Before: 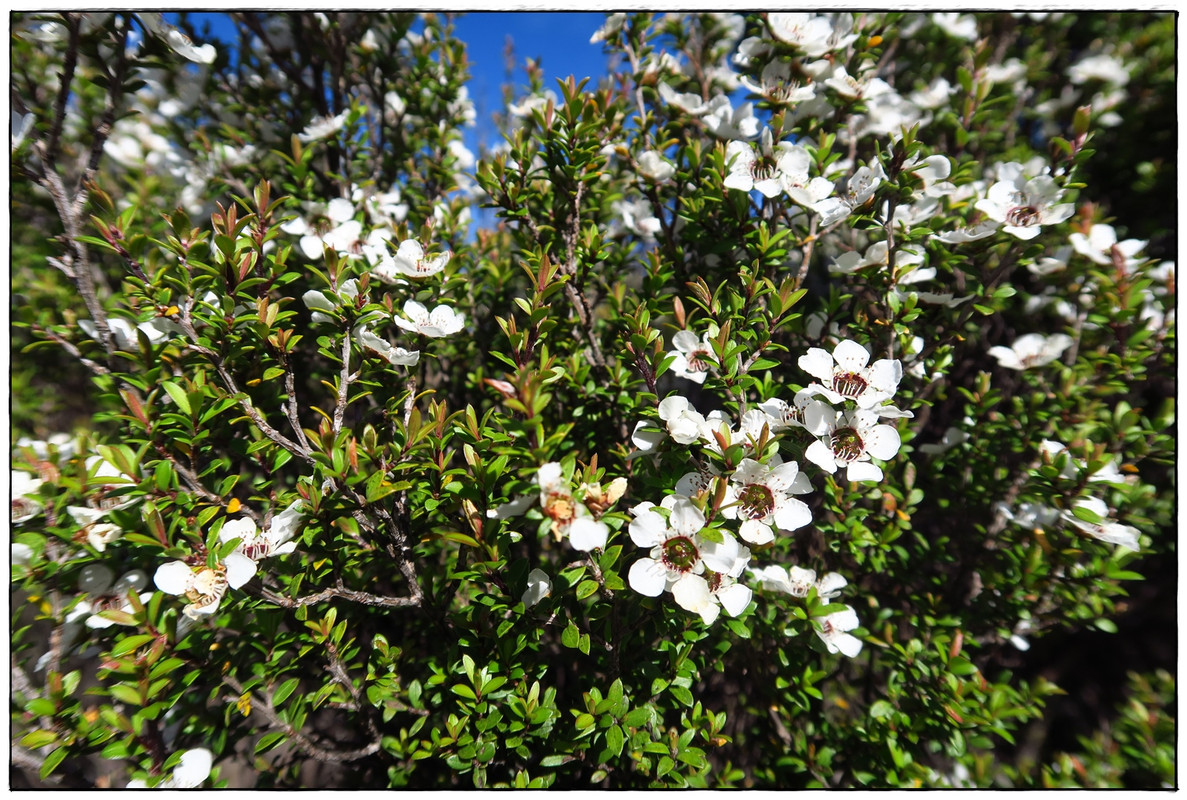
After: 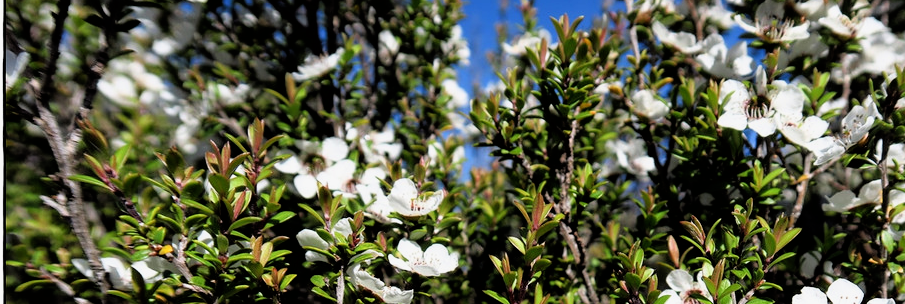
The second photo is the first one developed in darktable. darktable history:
crop: left 0.579%, top 7.627%, right 23.167%, bottom 54.275%
filmic rgb: black relative exposure -4.93 EV, white relative exposure 2.84 EV, hardness 3.72
